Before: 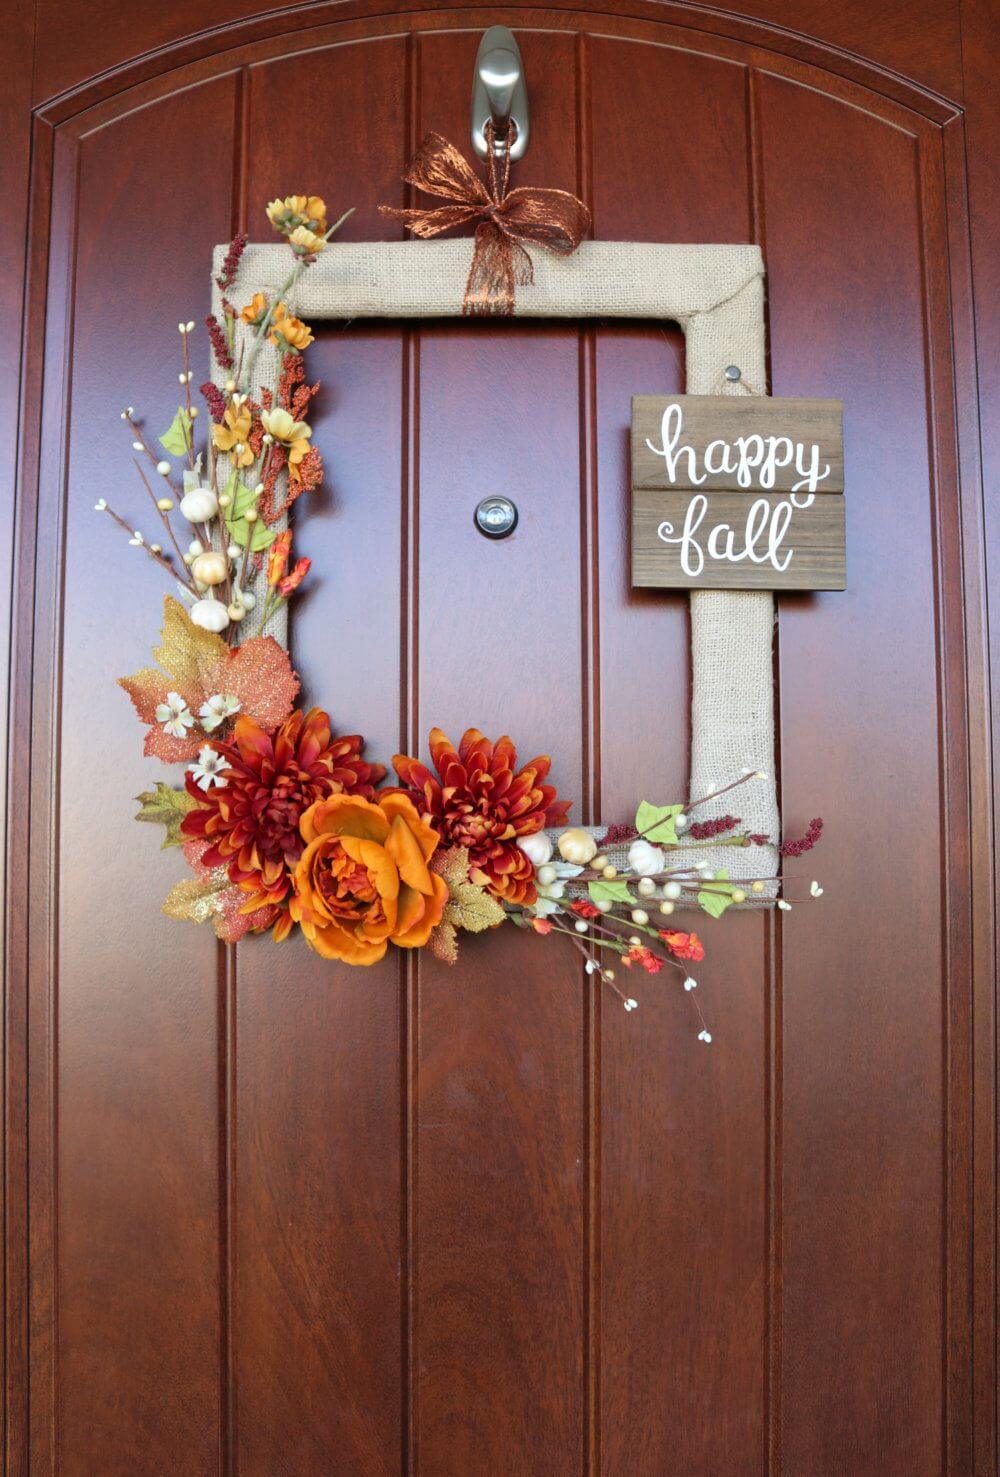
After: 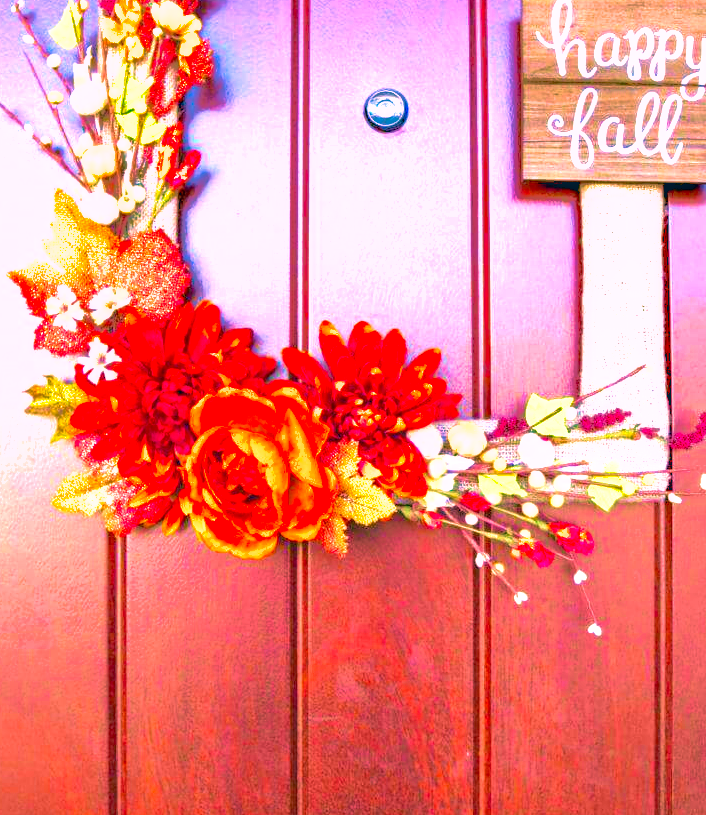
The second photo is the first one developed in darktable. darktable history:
exposure: exposure 1.239 EV, compensate highlight preservation false
color correction: highlights a* 17.35, highlights b* 0.311, shadows a* -15.12, shadows b* -14.36, saturation 1.52
crop: left 11.049%, top 27.601%, right 18.303%, bottom 17.187%
local contrast: on, module defaults
shadows and highlights: highlights -59.97
velvia: strength 73.78%
tone curve: curves: ch0 [(0, 0) (0.004, 0.001) (0.133, 0.16) (0.325, 0.399) (0.475, 0.588) (0.832, 0.903) (1, 1)], color space Lab, linked channels, preserve colors none
haze removal: compatibility mode true, adaptive false
